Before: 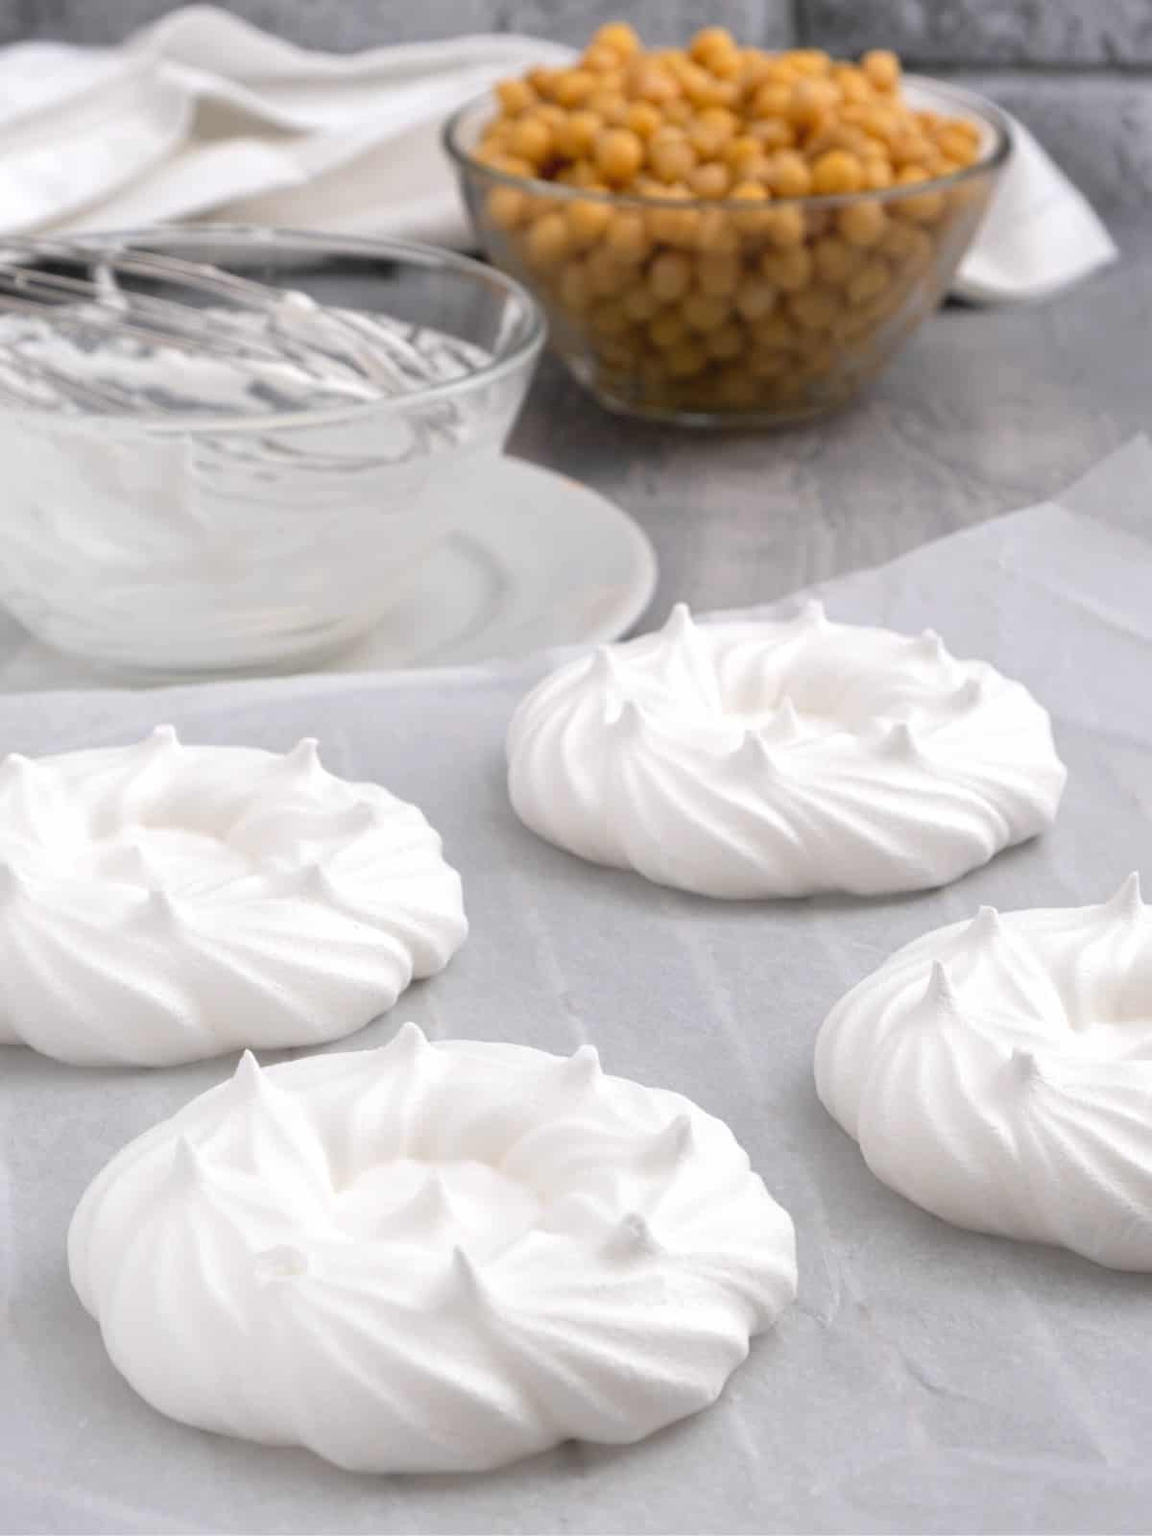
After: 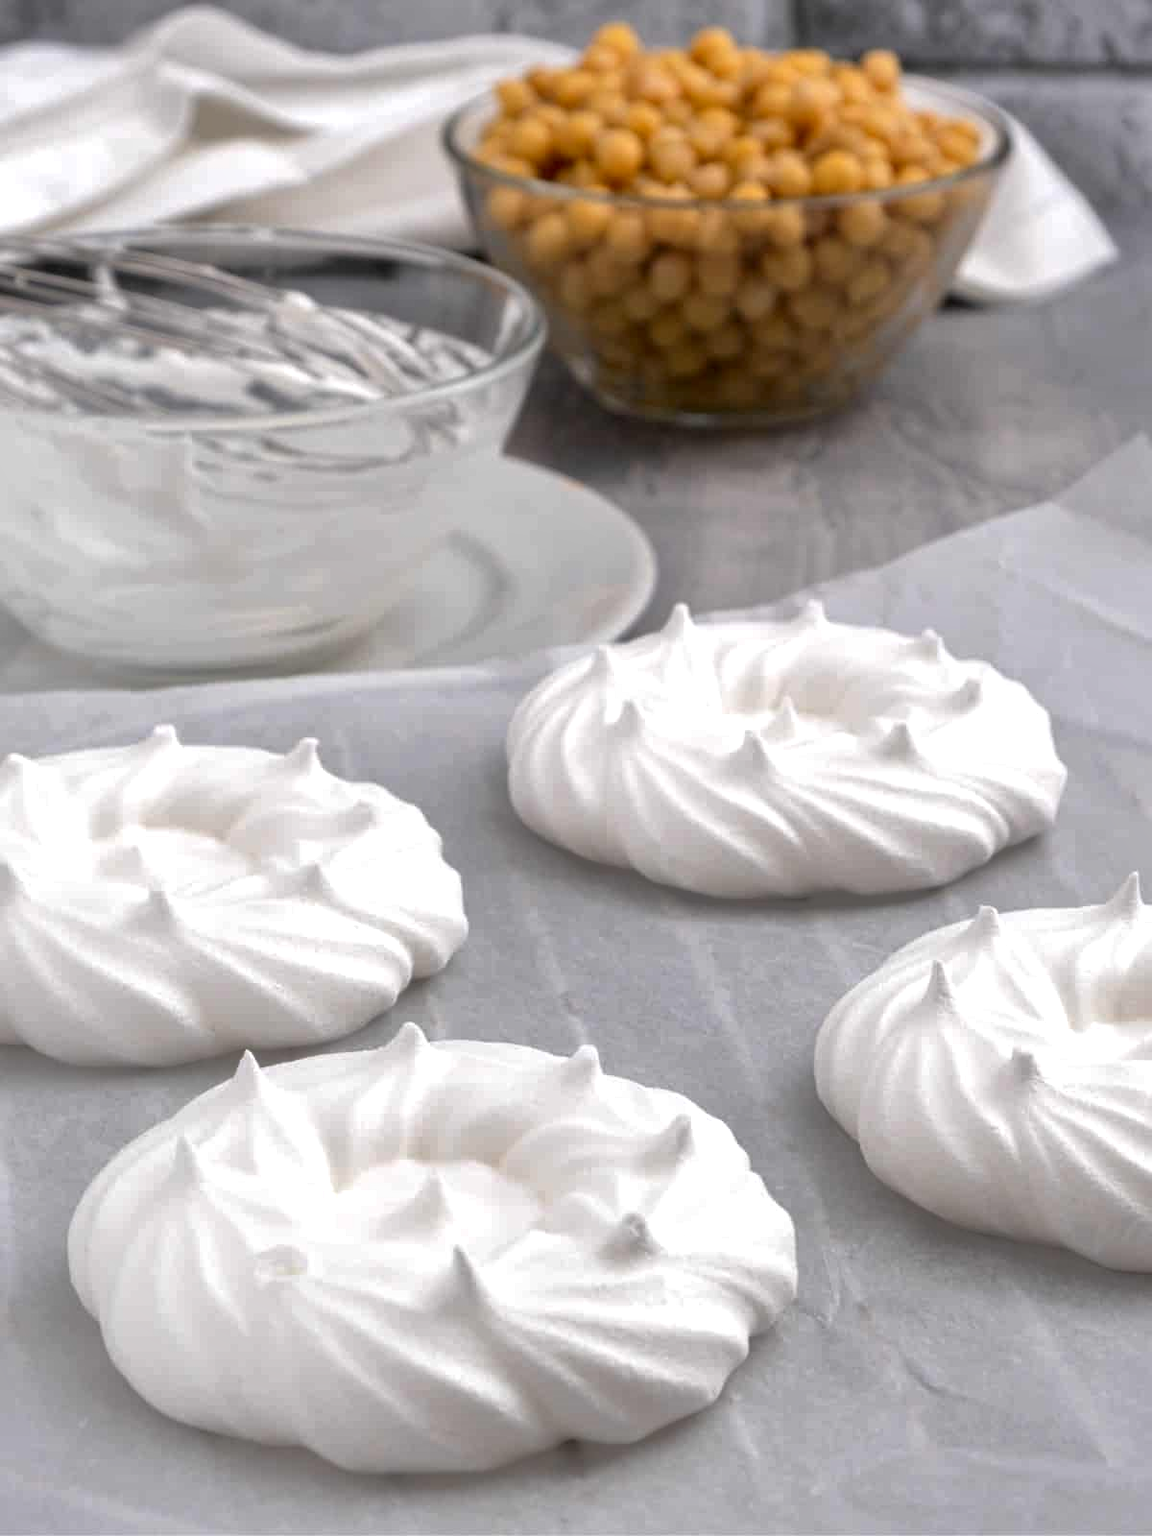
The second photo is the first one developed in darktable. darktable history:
shadows and highlights: on, module defaults
local contrast: highlights 23%, shadows 76%, midtone range 0.747
